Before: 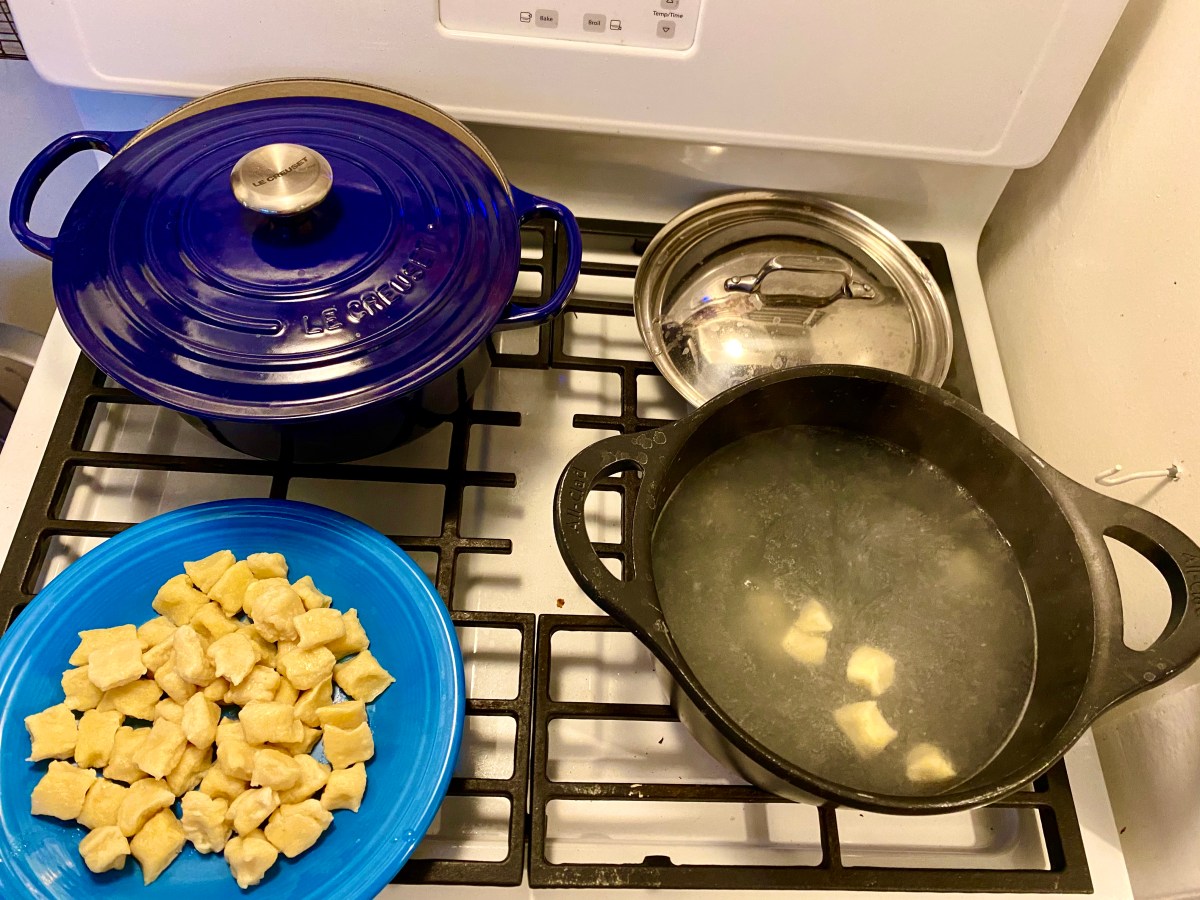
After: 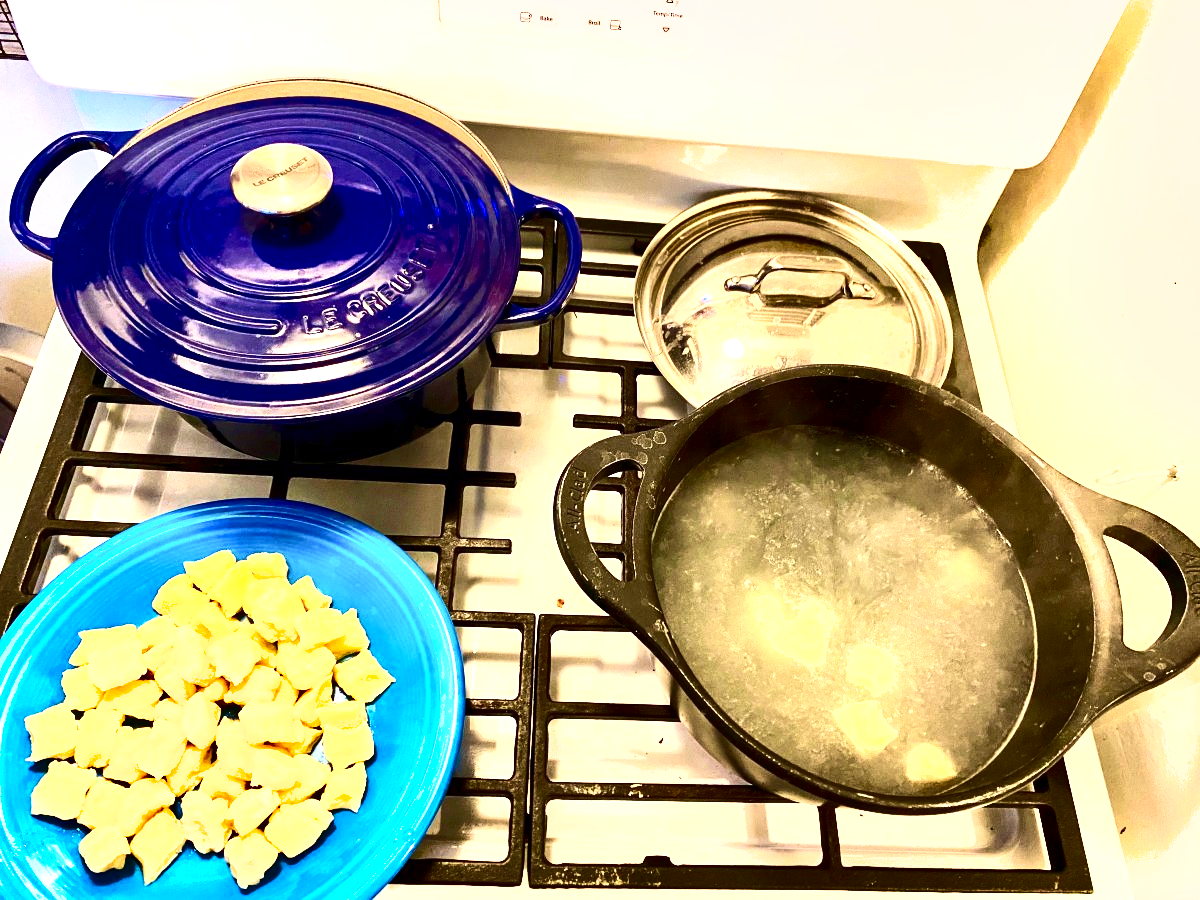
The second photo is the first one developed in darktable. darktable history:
shadows and highlights: low approximation 0.01, soften with gaussian
exposure: black level correction 0, exposure 1.457 EV, compensate exposure bias true, compensate highlight preservation false
contrast brightness saturation: contrast 0.393, brightness 0.11
local contrast: mode bilateral grid, contrast 20, coarseness 50, detail 150%, midtone range 0.2
